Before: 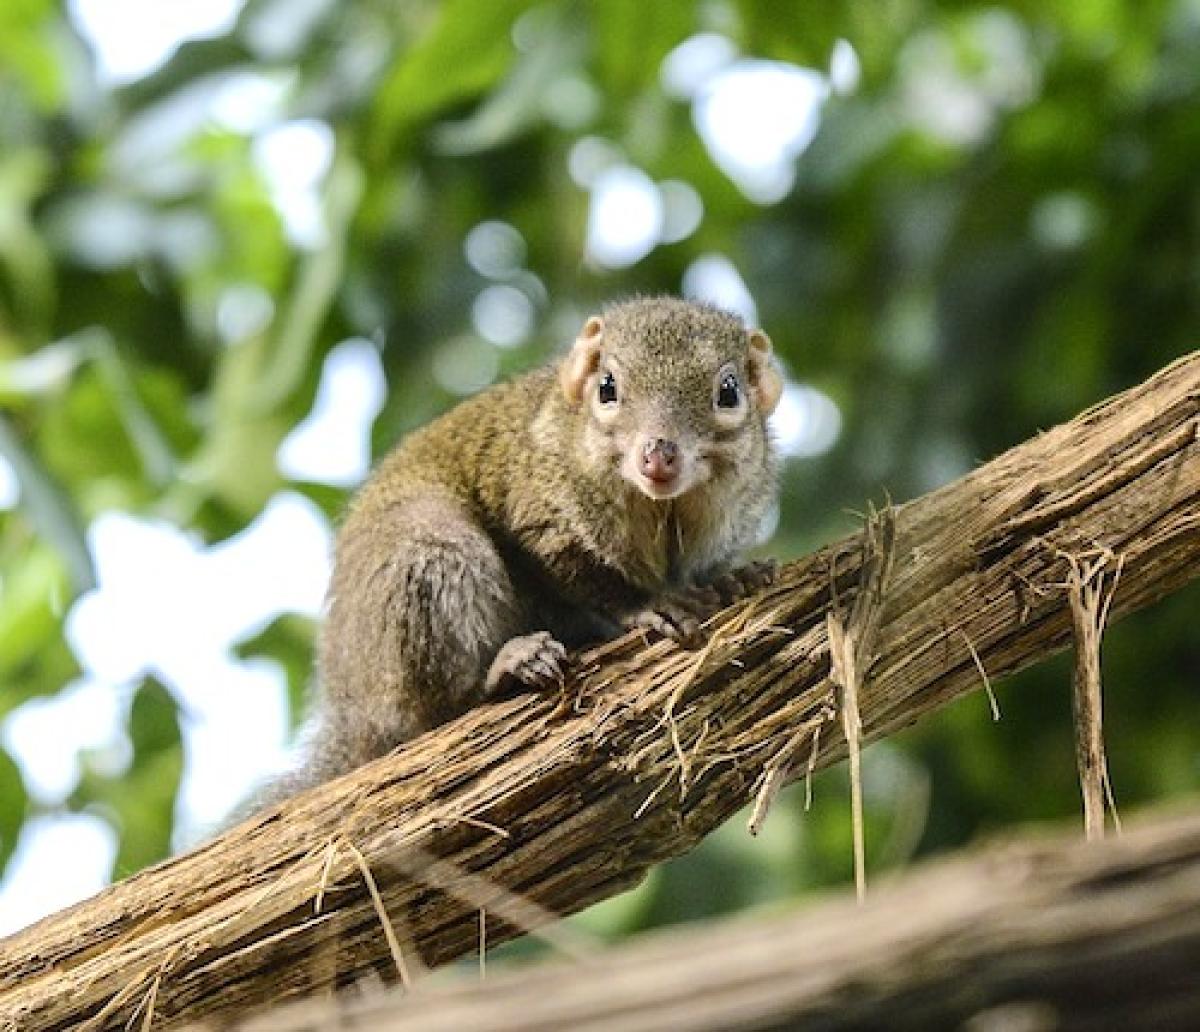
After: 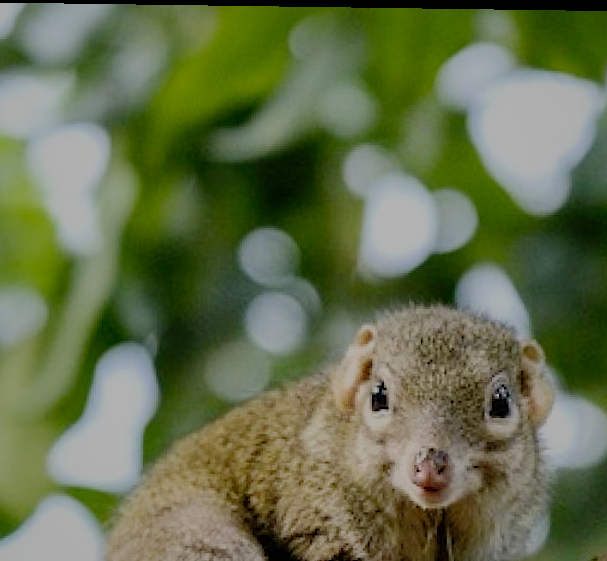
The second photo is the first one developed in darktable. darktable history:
shadows and highlights: on, module defaults
color zones: curves: ch0 [(0, 0.465) (0.092, 0.596) (0.289, 0.464) (0.429, 0.453) (0.571, 0.464) (0.714, 0.455) (0.857, 0.462) (1, 0.465)]
crop: left 19.556%, right 30.401%, bottom 46.458%
rotate and perspective: rotation 0.8°, automatic cropping off
filmic rgb: middle gray luminance 30%, black relative exposure -9 EV, white relative exposure 7 EV, threshold 6 EV, target black luminance 0%, hardness 2.94, latitude 2.04%, contrast 0.963, highlights saturation mix 5%, shadows ↔ highlights balance 12.16%, add noise in highlights 0, preserve chrominance no, color science v3 (2019), use custom middle-gray values true, iterations of high-quality reconstruction 0, contrast in highlights soft, enable highlight reconstruction true
